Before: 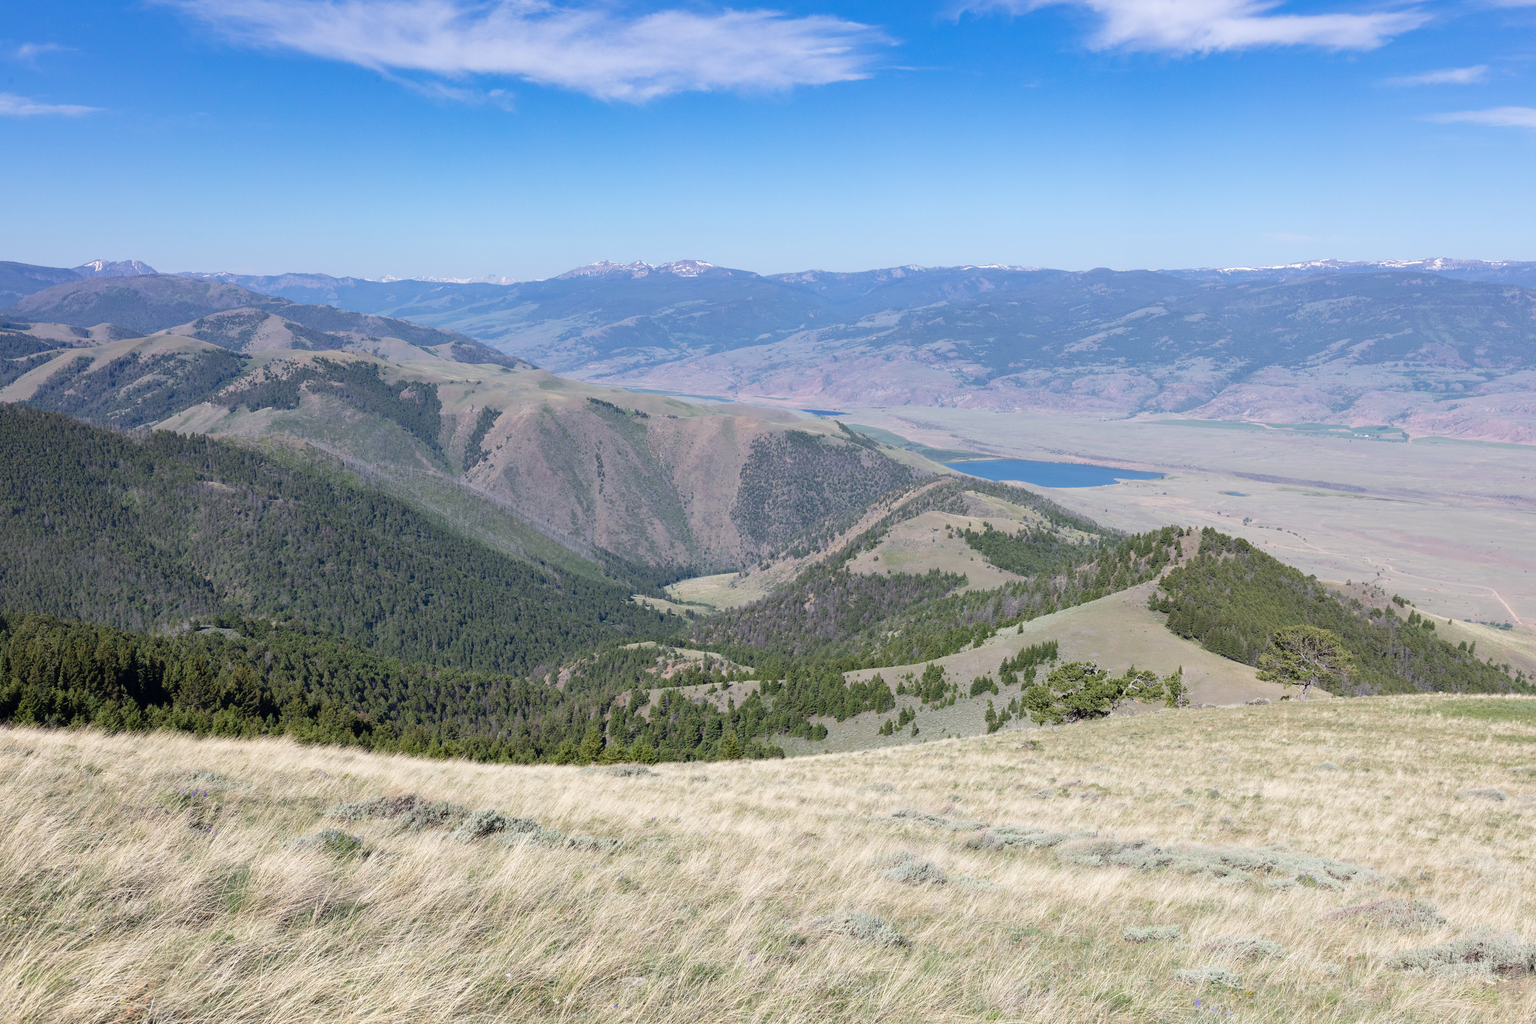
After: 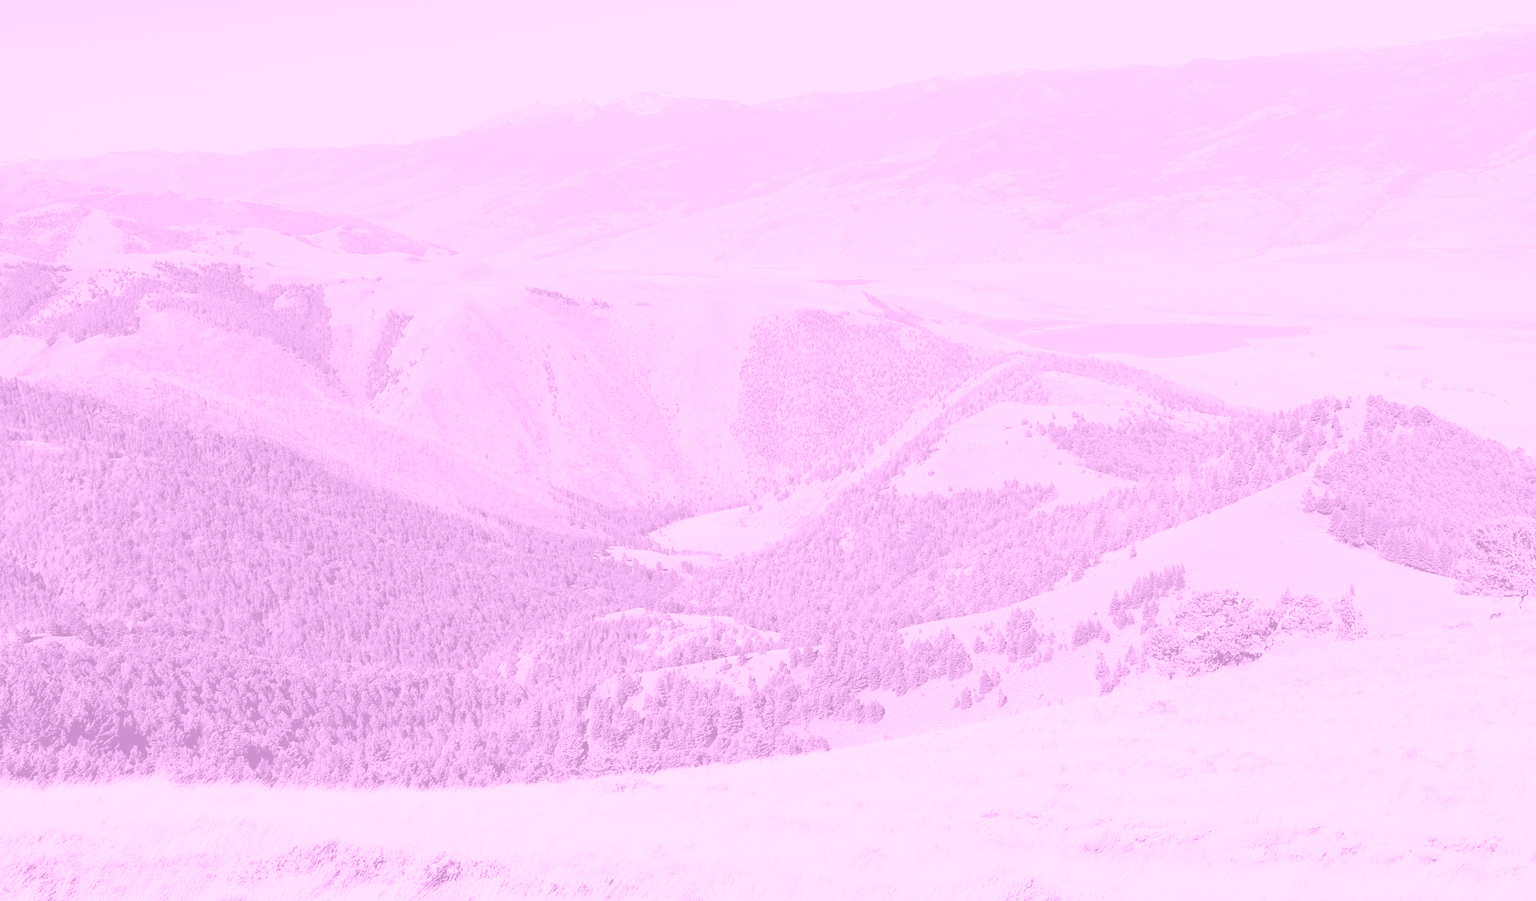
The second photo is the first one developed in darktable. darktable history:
crop: left 9.712%, top 16.928%, right 10.845%, bottom 12.332%
base curve: curves: ch0 [(0, 0) (0.007, 0.004) (0.027, 0.03) (0.046, 0.07) (0.207, 0.54) (0.442, 0.872) (0.673, 0.972) (1, 1)], preserve colors none
exposure: exposure -0.492 EV, compensate highlight preservation false
colorize: hue 331.2°, saturation 69%, source mix 30.28%, lightness 69.02%, version 1
sharpen: amount 0.2
rotate and perspective: rotation -4.57°, crop left 0.054, crop right 0.944, crop top 0.087, crop bottom 0.914
